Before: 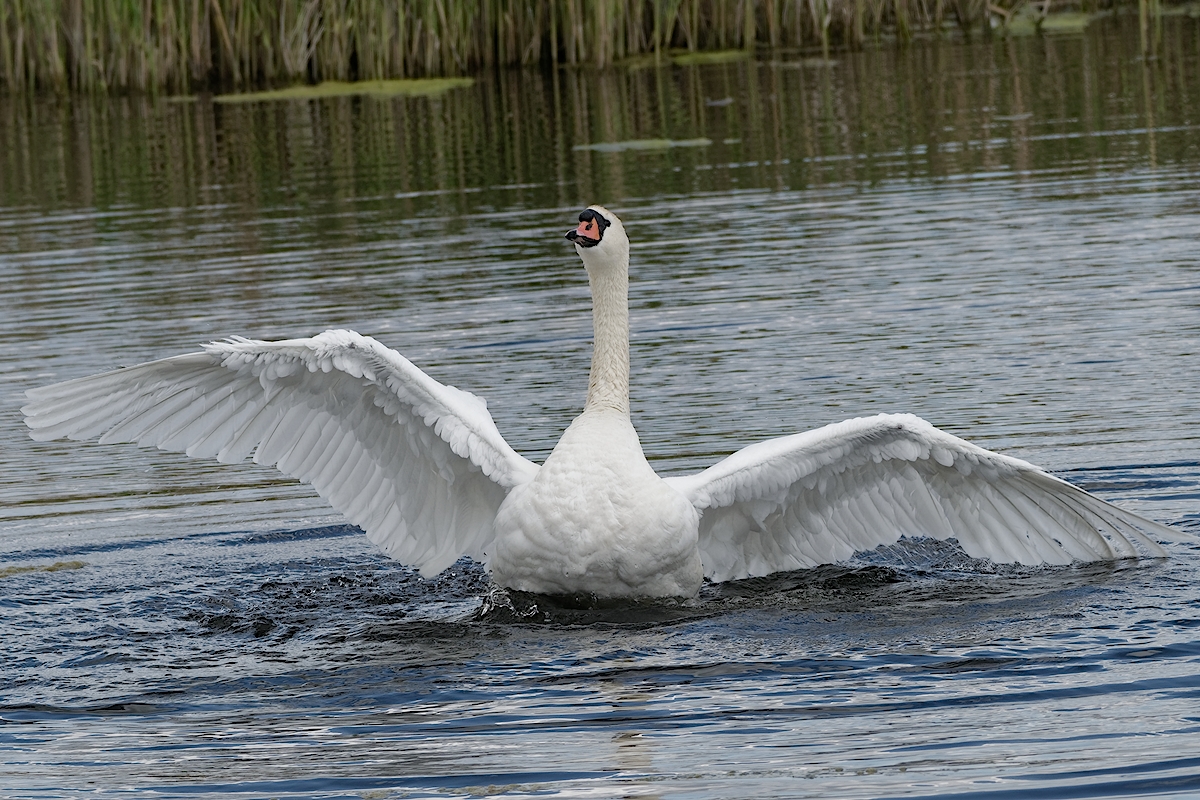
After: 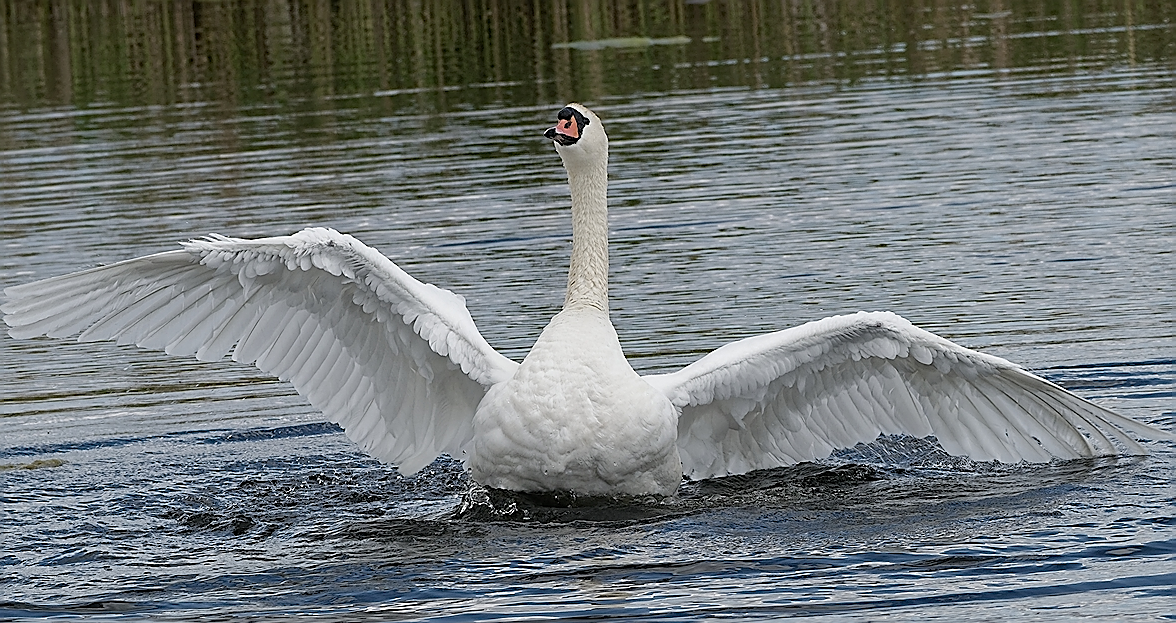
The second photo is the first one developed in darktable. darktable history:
crop and rotate: left 1.827%, top 12.792%, right 0.17%, bottom 9.328%
sharpen: radius 1.394, amount 1.264, threshold 0.612
